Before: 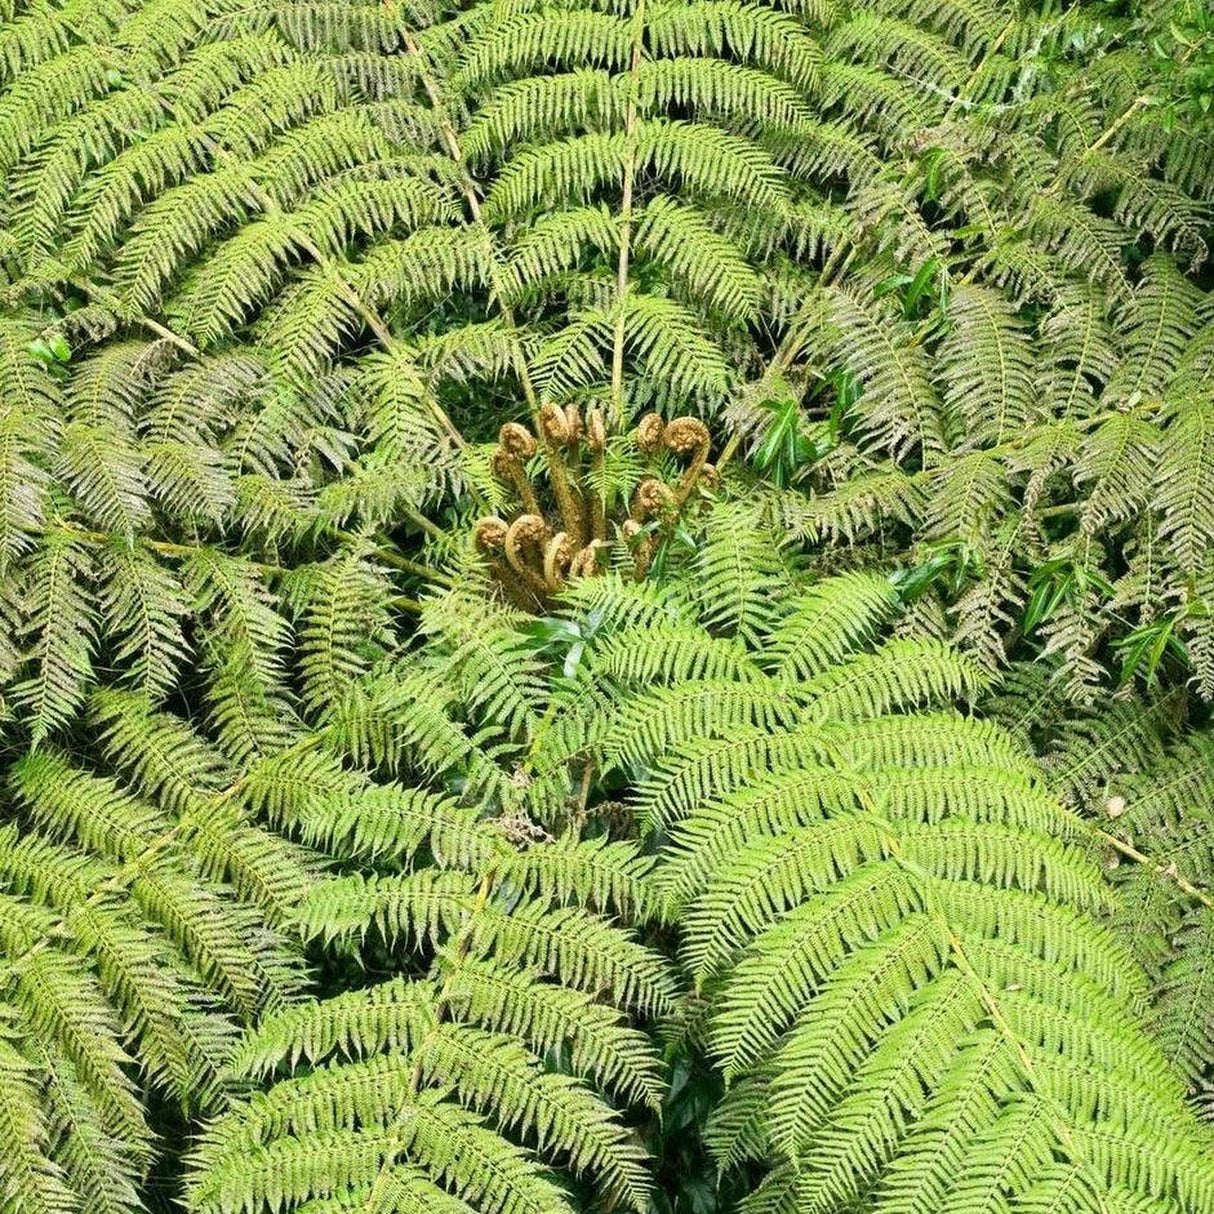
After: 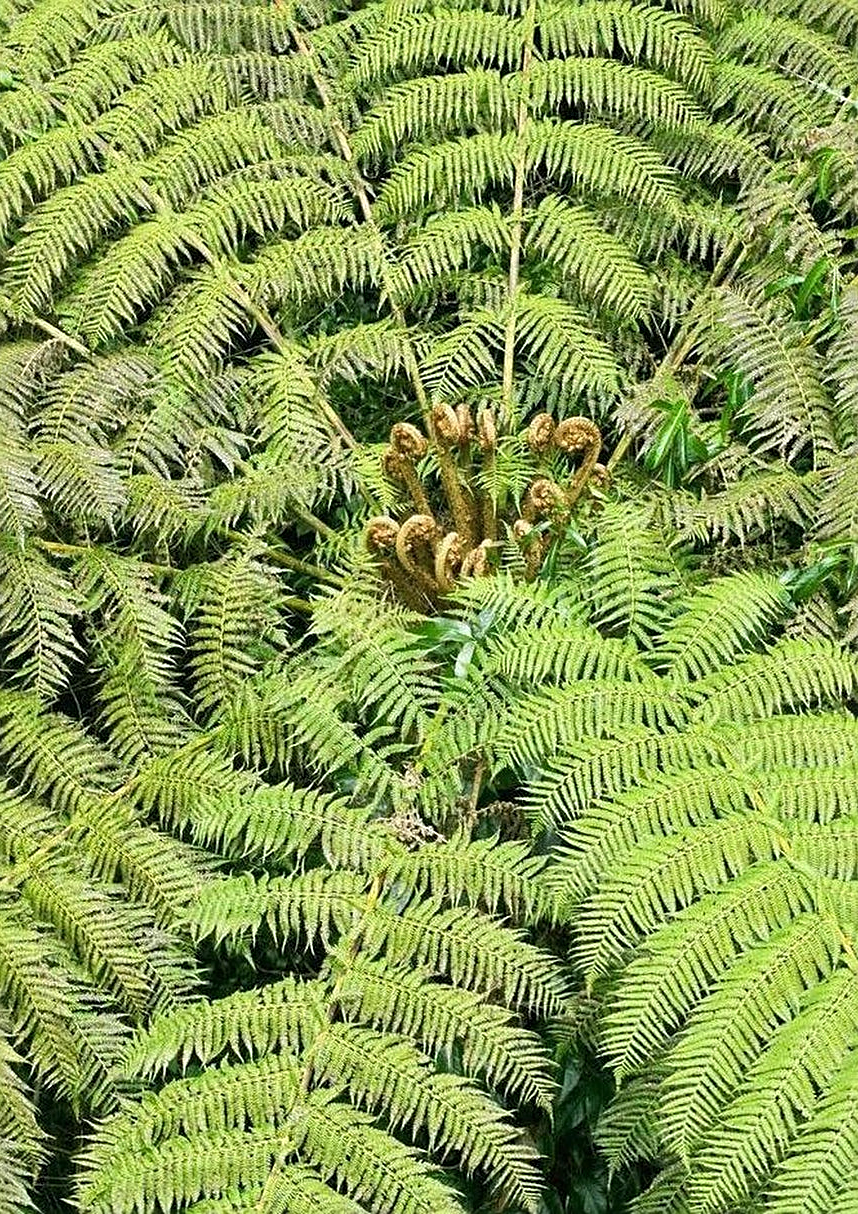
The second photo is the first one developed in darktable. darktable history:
sharpen: on, module defaults
crop and rotate: left 8.98%, right 20.32%
